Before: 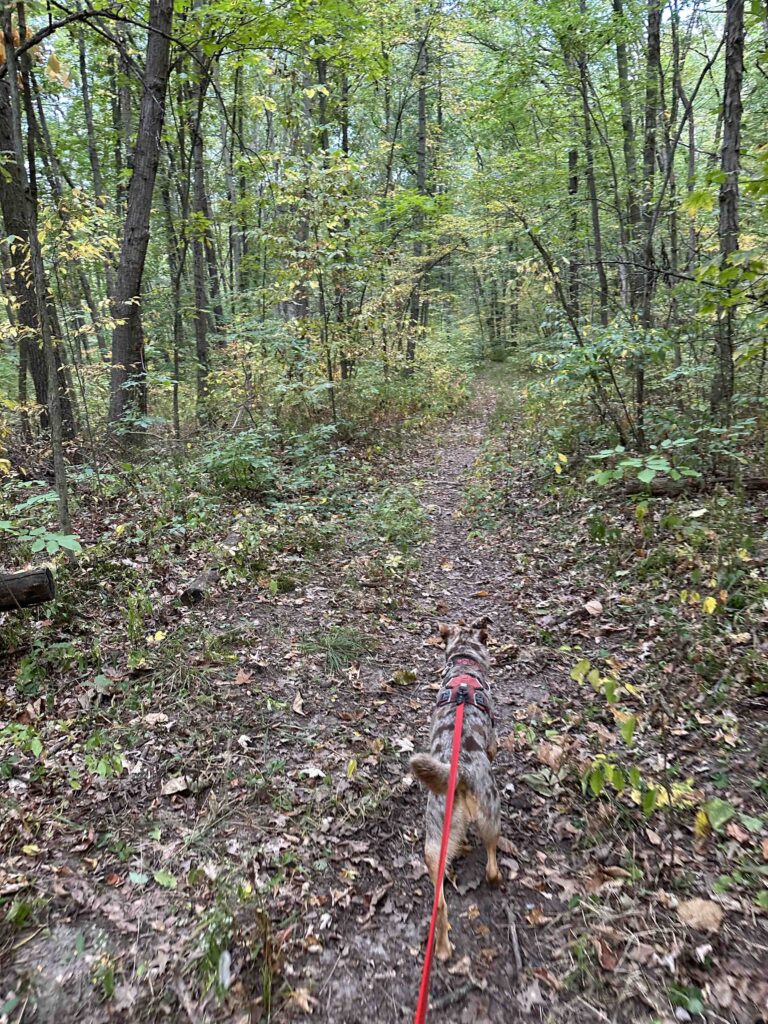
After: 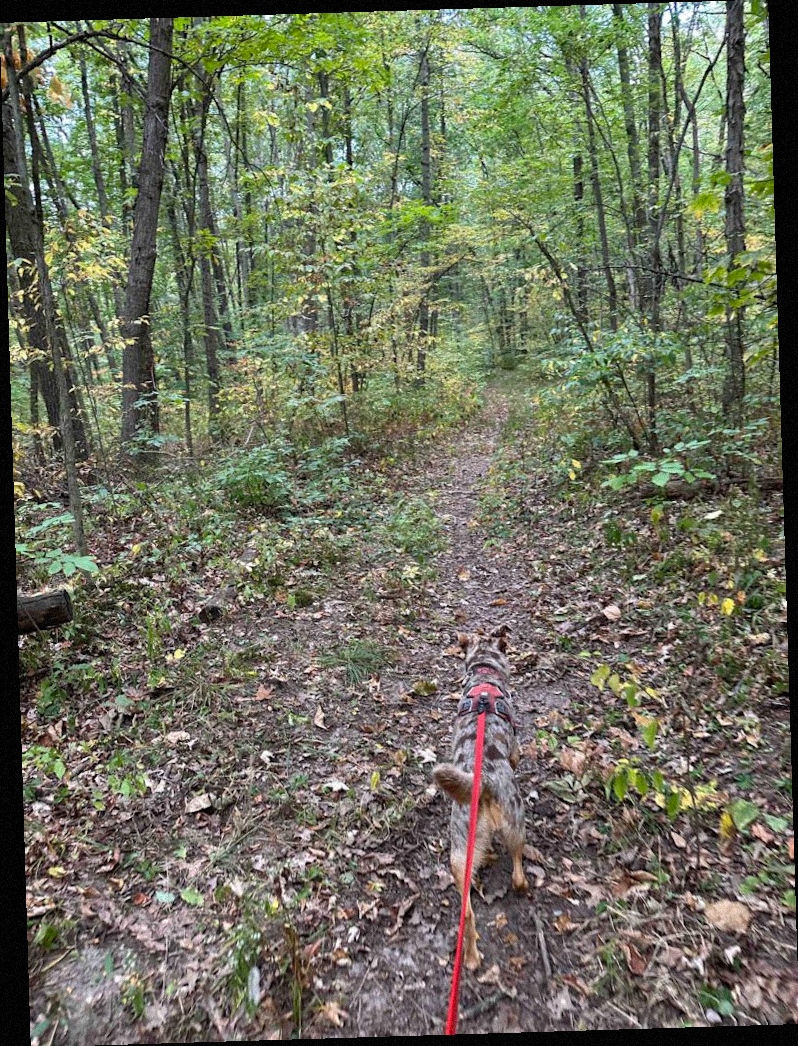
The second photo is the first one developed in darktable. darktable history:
contrast brightness saturation: saturation -0.05
color balance rgb: global vibrance 6.81%, saturation formula JzAzBz (2021)
rotate and perspective: rotation -1.75°, automatic cropping off
grain: mid-tones bias 0%
